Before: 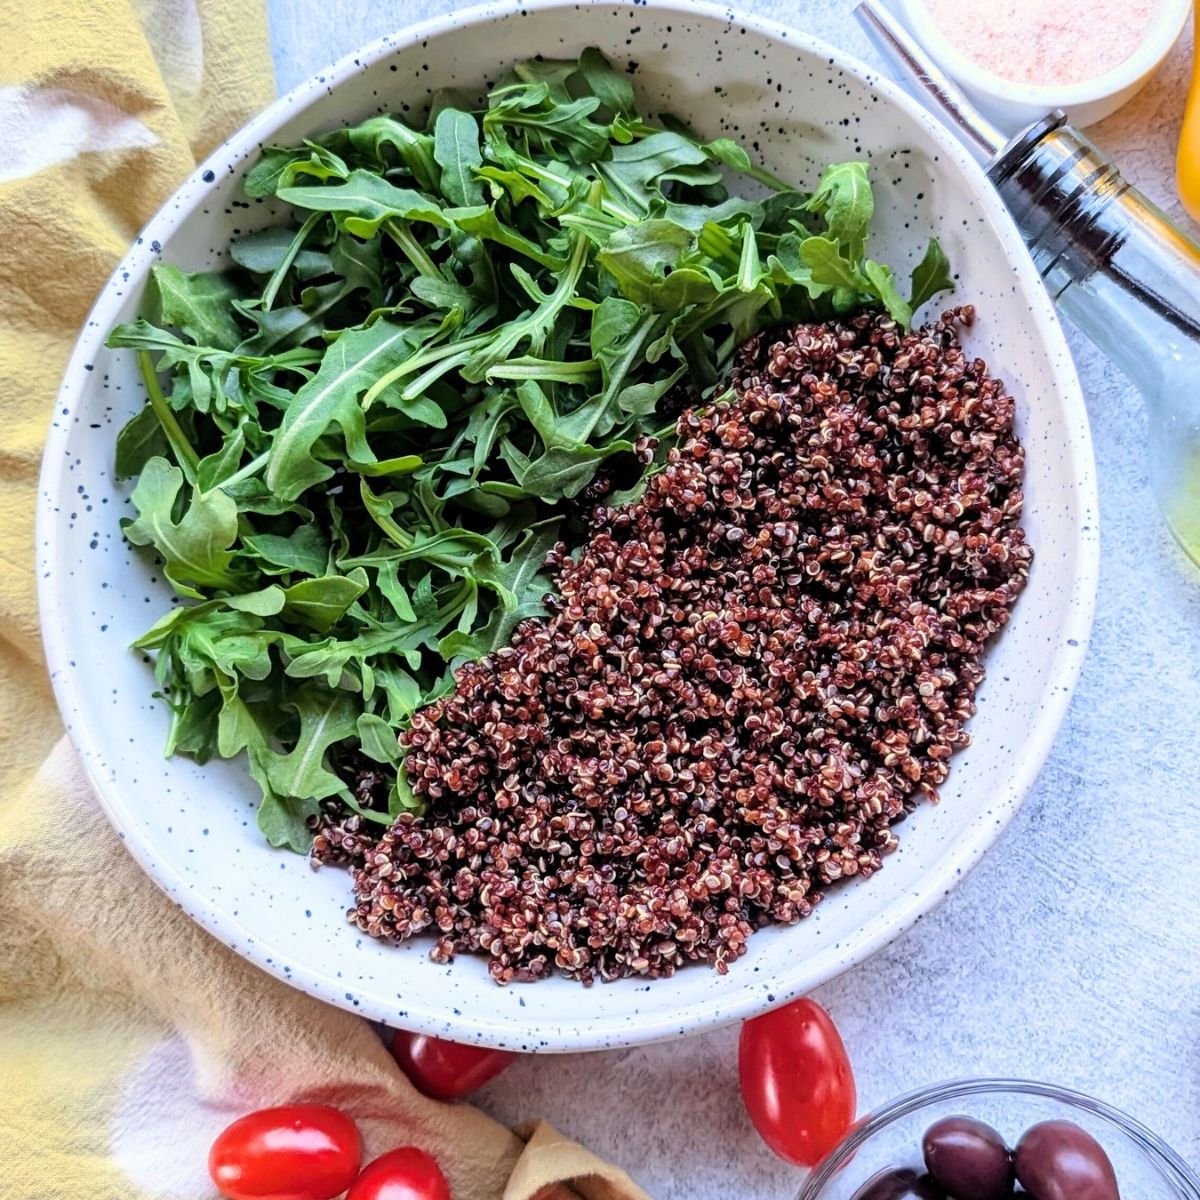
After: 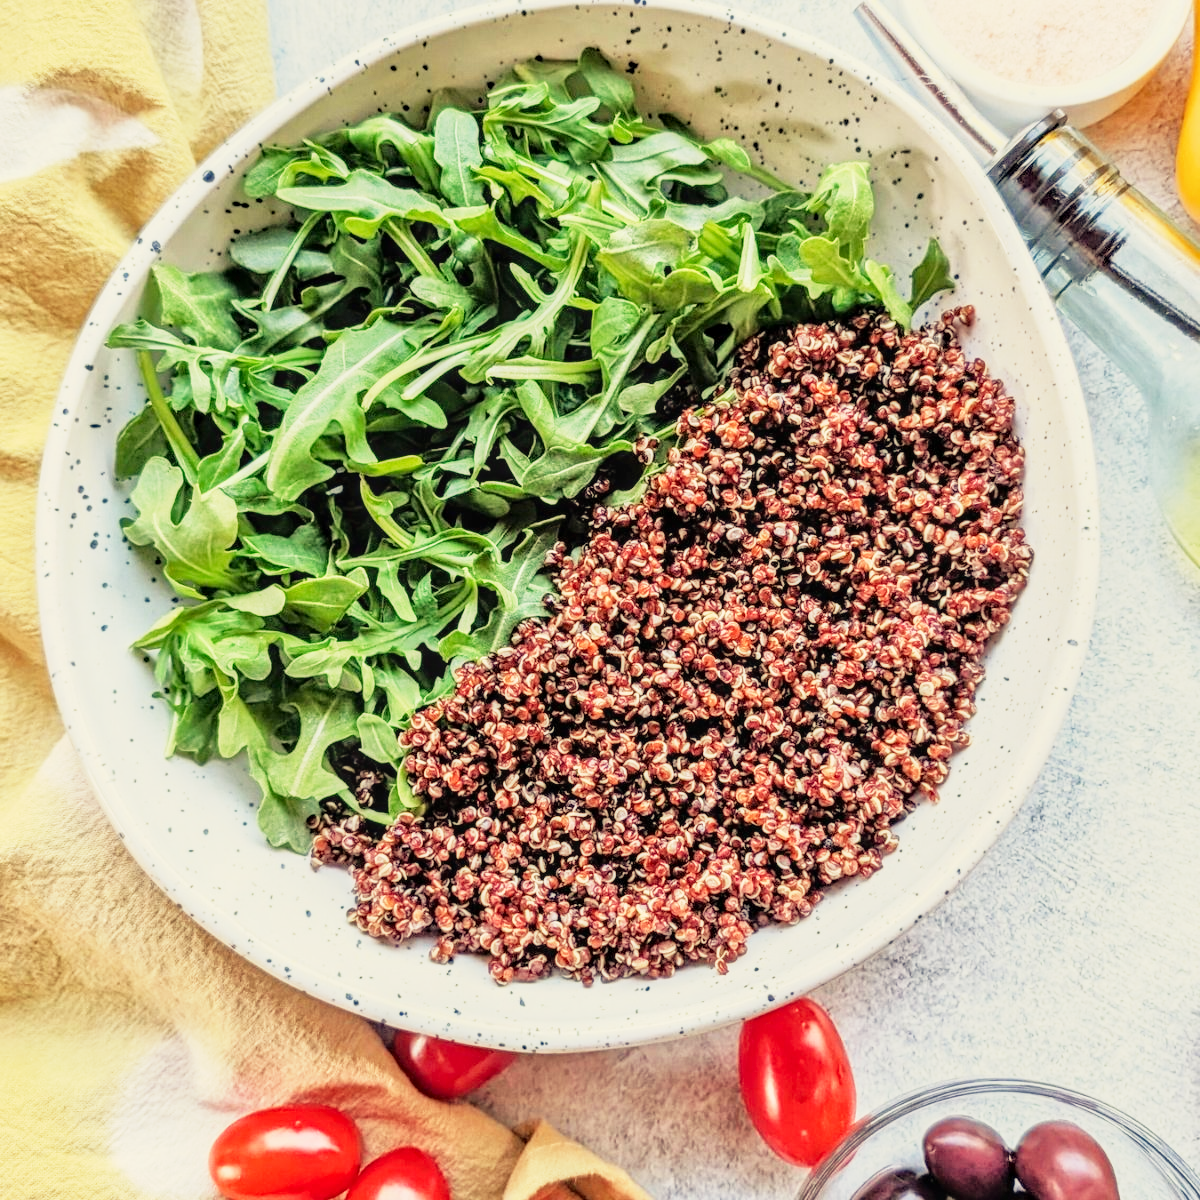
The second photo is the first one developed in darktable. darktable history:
local contrast: on, module defaults
tone equalizer: -7 EV 0.15 EV, -6 EV 0.6 EV, -5 EV 1.15 EV, -4 EV 1.33 EV, -3 EV 1.15 EV, -2 EV 0.6 EV, -1 EV 0.15 EV, mask exposure compensation -0.5 EV
base curve: curves: ch0 [(0, 0) (0.088, 0.125) (0.176, 0.251) (0.354, 0.501) (0.613, 0.749) (1, 0.877)], preserve colors none
white balance: red 1.08, blue 0.791
